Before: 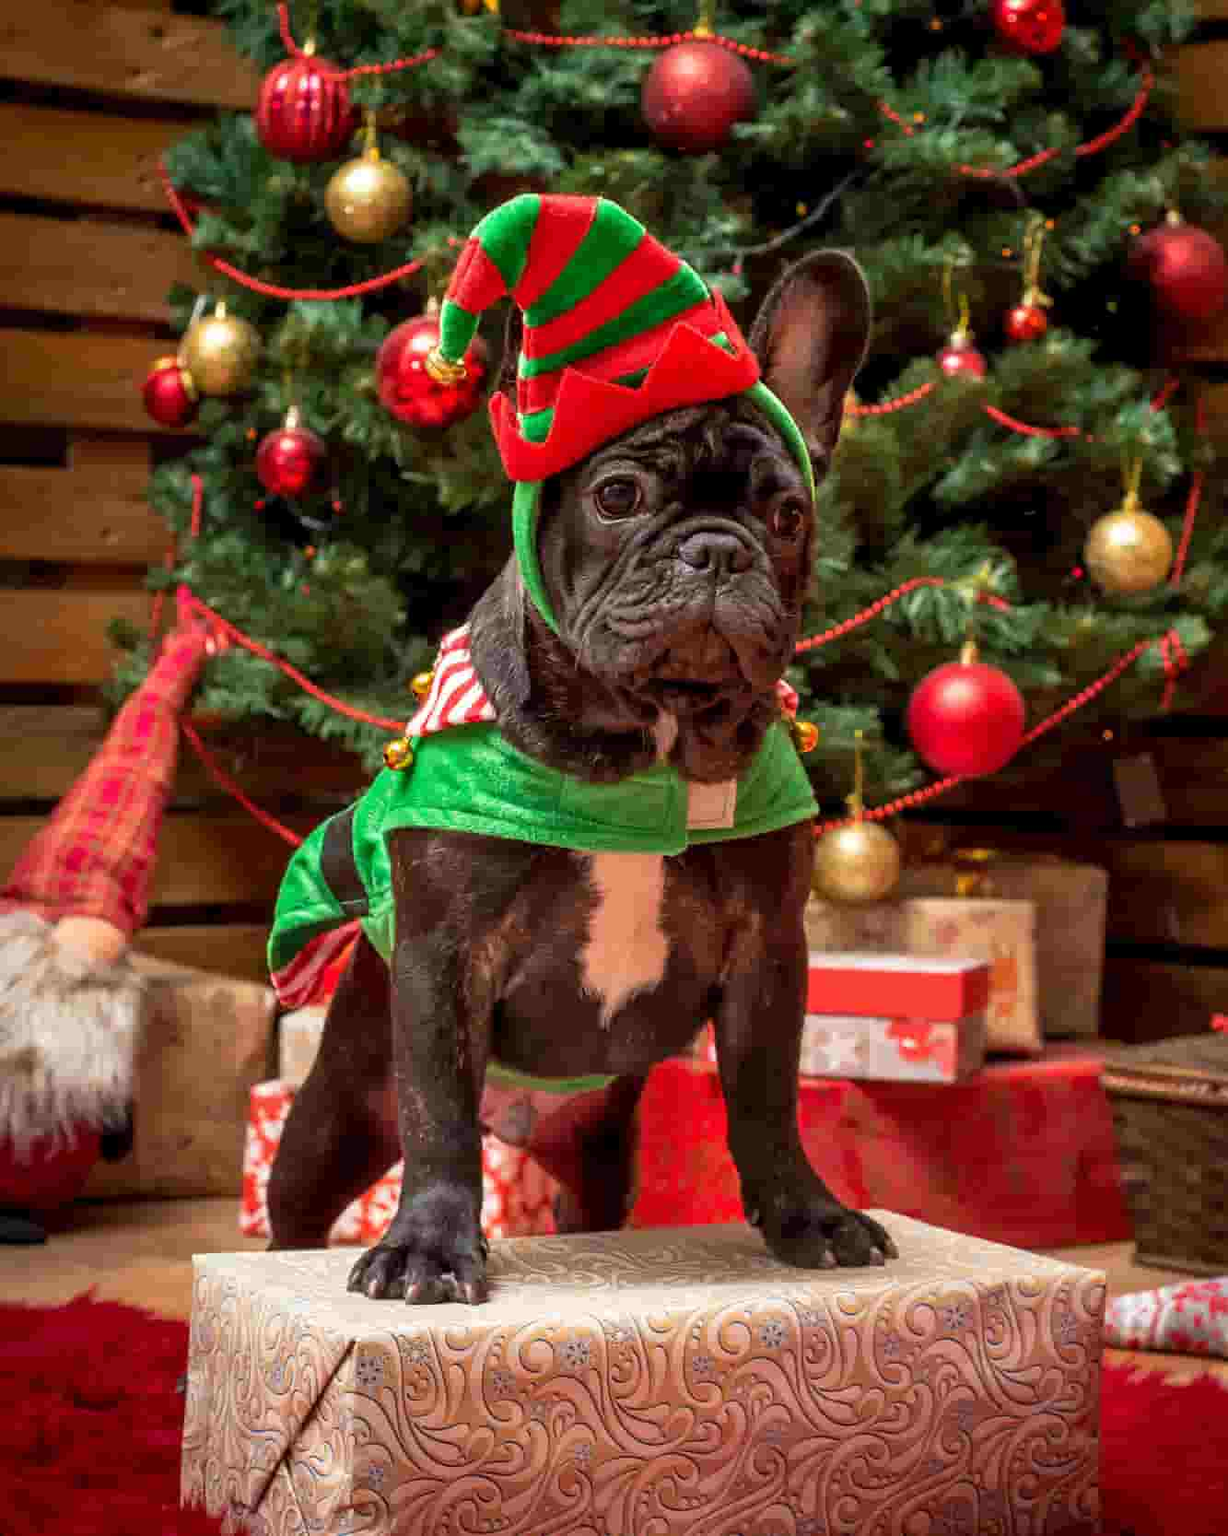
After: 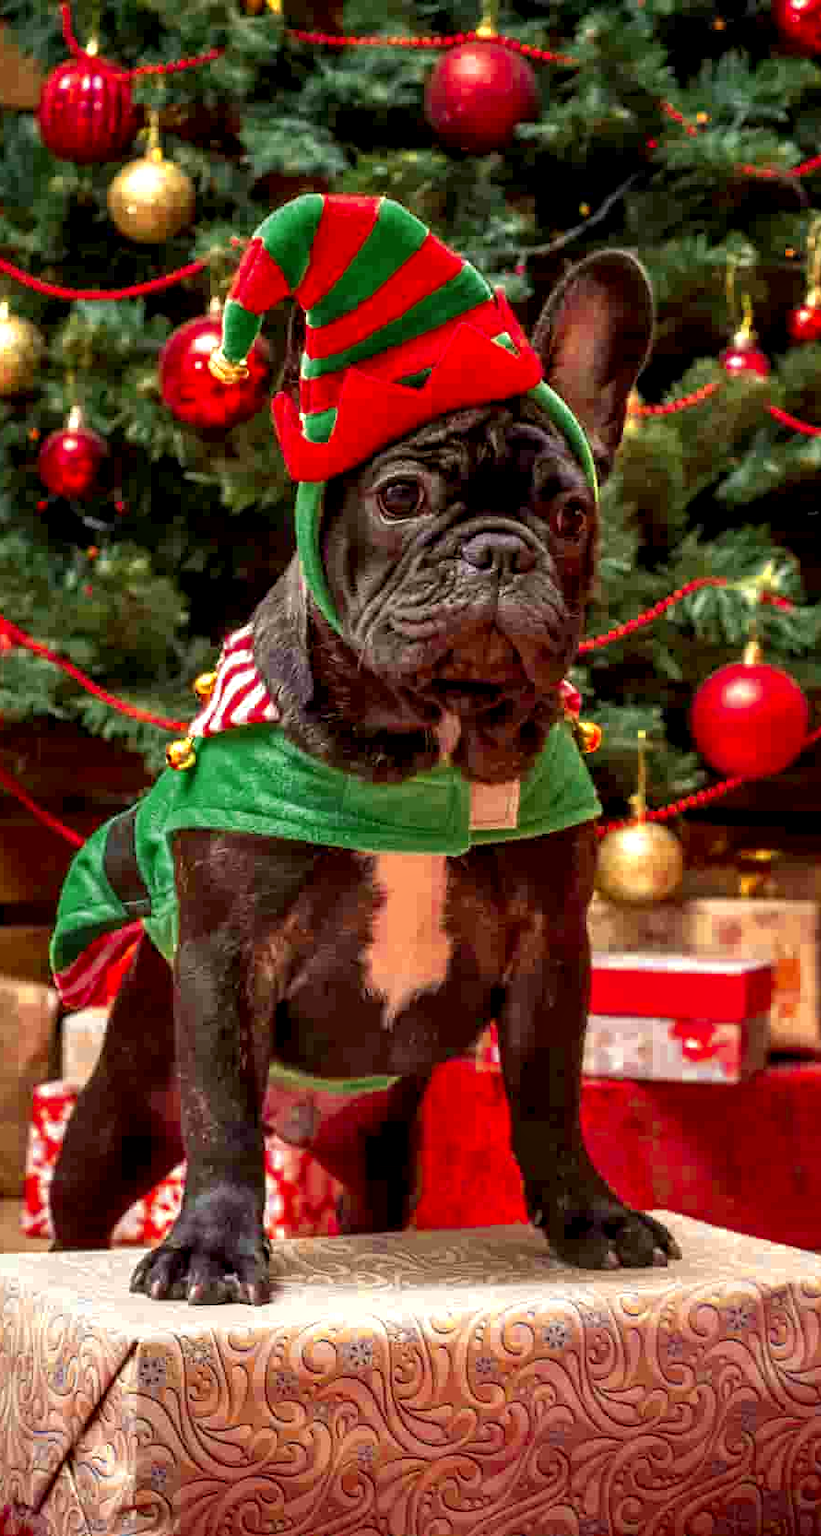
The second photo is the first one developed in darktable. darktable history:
crop and rotate: left 17.732%, right 15.423%
local contrast: highlights 25%, shadows 75%, midtone range 0.75
color zones: curves: ch0 [(0.004, 0.305) (0.261, 0.623) (0.389, 0.399) (0.708, 0.571) (0.947, 0.34)]; ch1 [(0.025, 0.645) (0.229, 0.584) (0.326, 0.551) (0.484, 0.262) (0.757, 0.643)]
